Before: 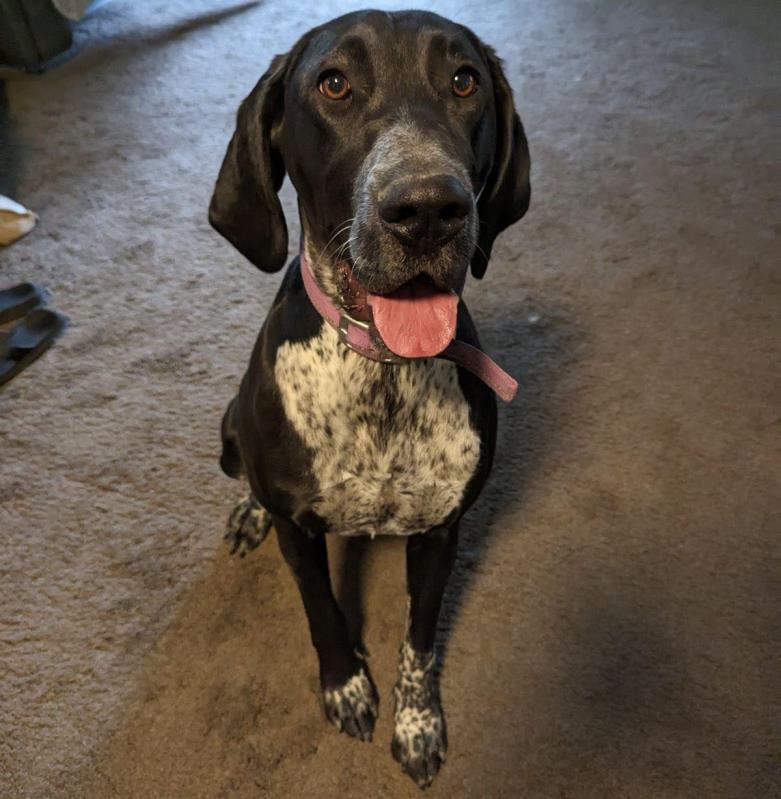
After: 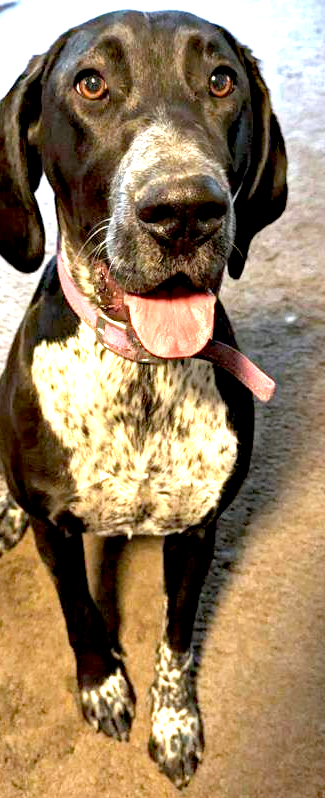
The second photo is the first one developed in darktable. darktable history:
exposure: black level correction 0.005, exposure 2.084 EV, compensate highlight preservation false
haze removal: compatibility mode true, adaptive false
crop: left 31.229%, right 27.105%
